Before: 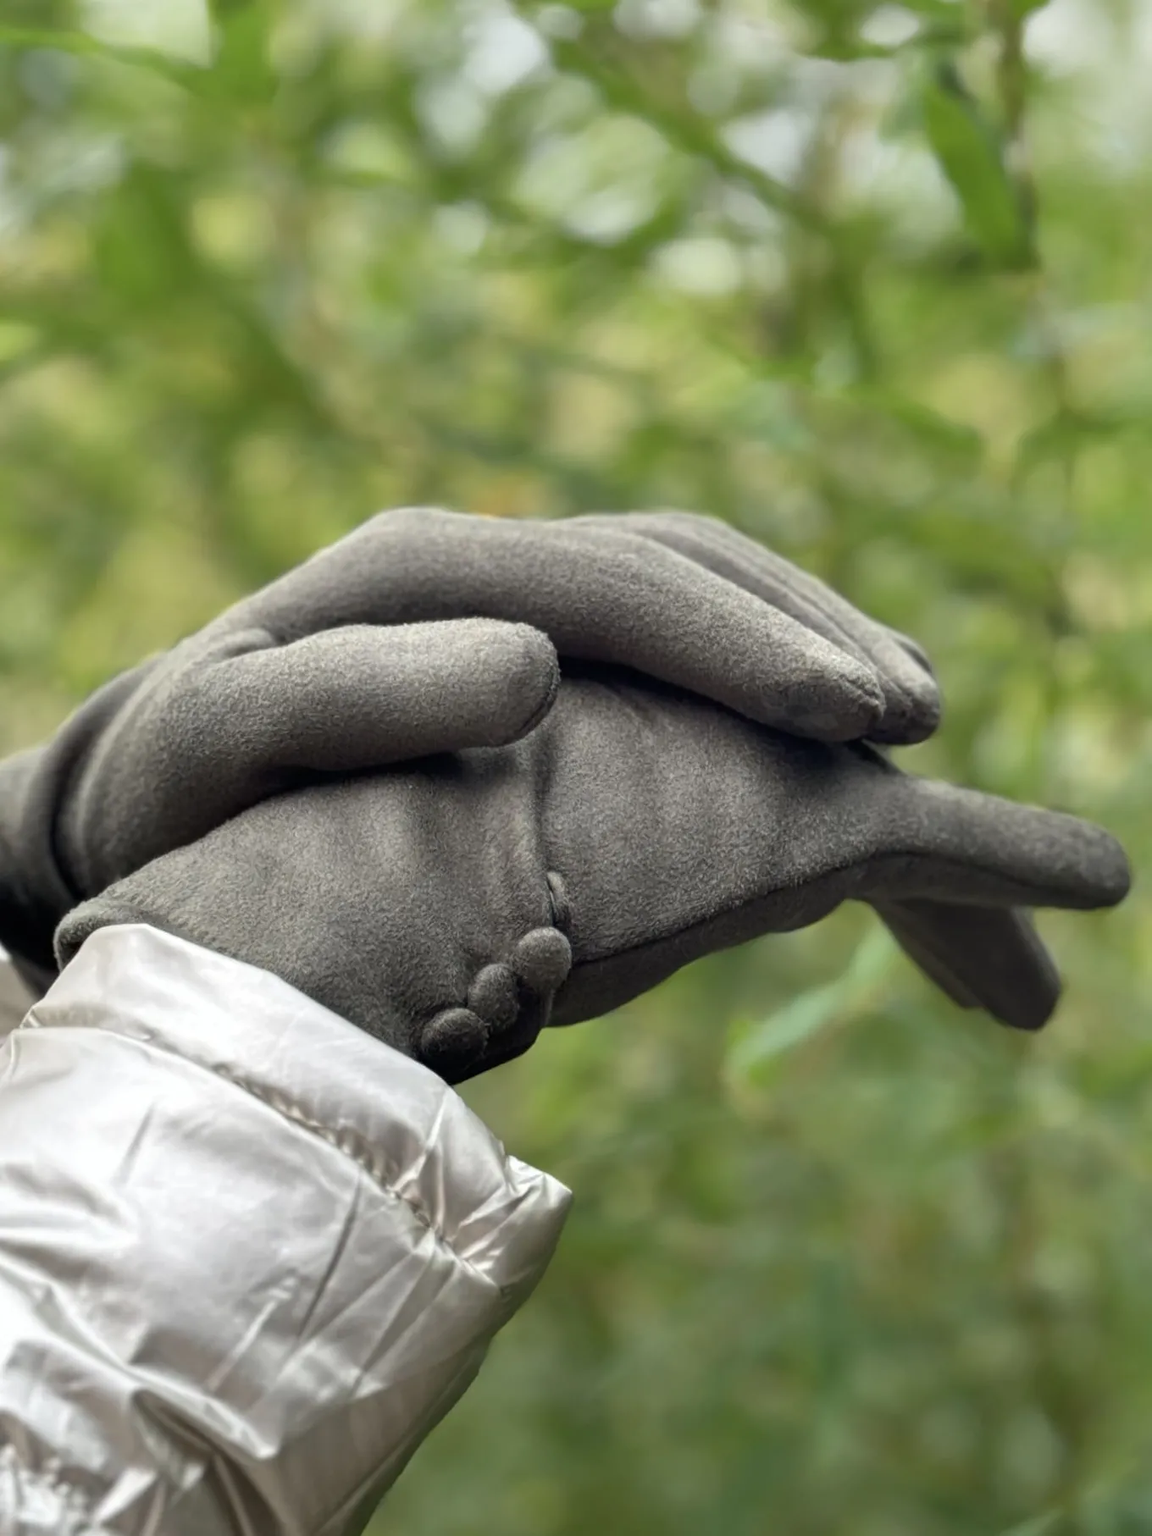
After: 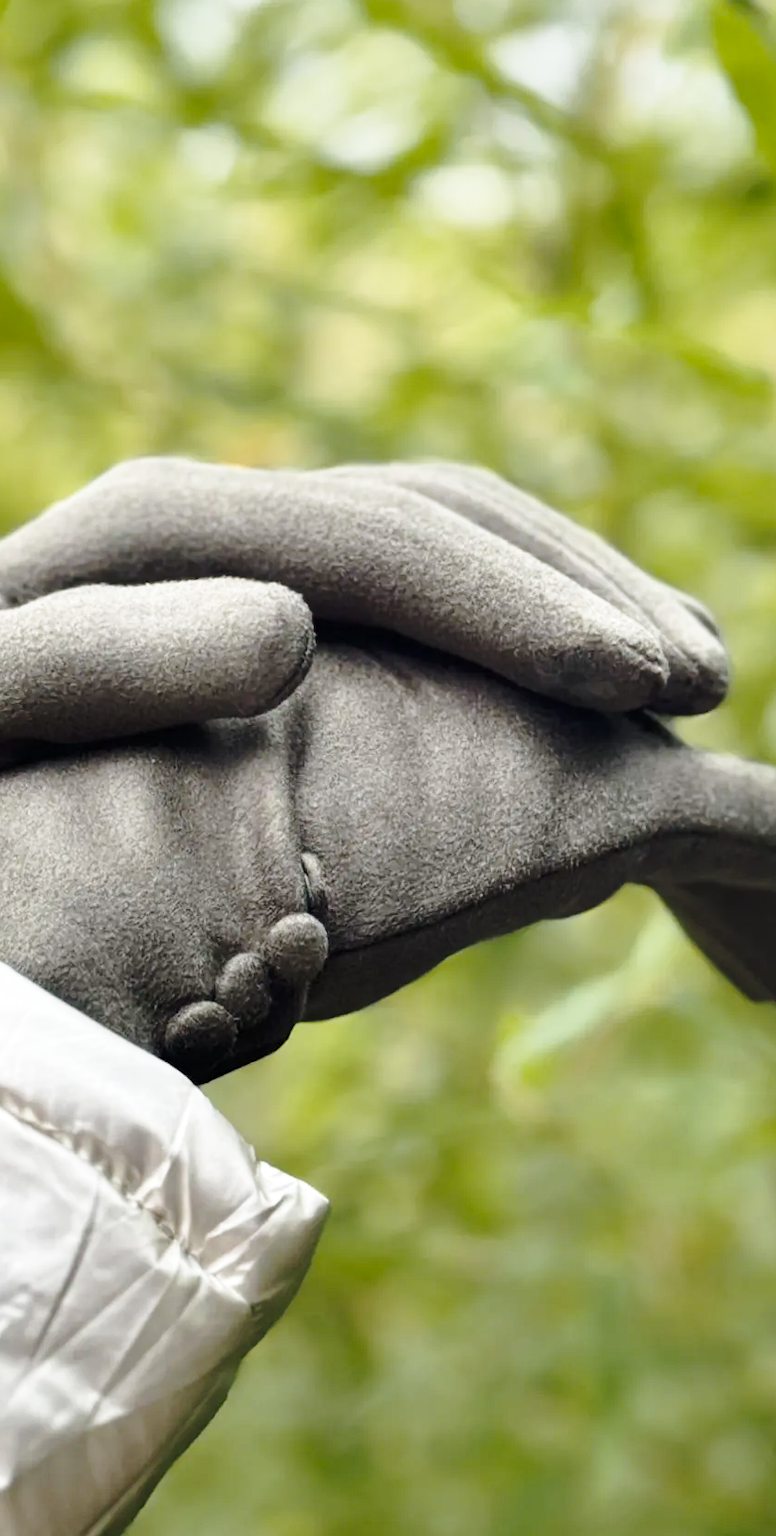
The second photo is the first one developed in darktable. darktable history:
crop and rotate: left 23.4%, top 5.627%, right 14.477%, bottom 2.299%
base curve: curves: ch0 [(0, 0) (0.036, 0.037) (0.121, 0.228) (0.46, 0.76) (0.859, 0.983) (1, 1)], preserve colors none
color zones: curves: ch2 [(0, 0.5) (0.143, 0.5) (0.286, 0.489) (0.415, 0.421) (0.571, 0.5) (0.714, 0.5) (0.857, 0.5) (1, 0.5)]
